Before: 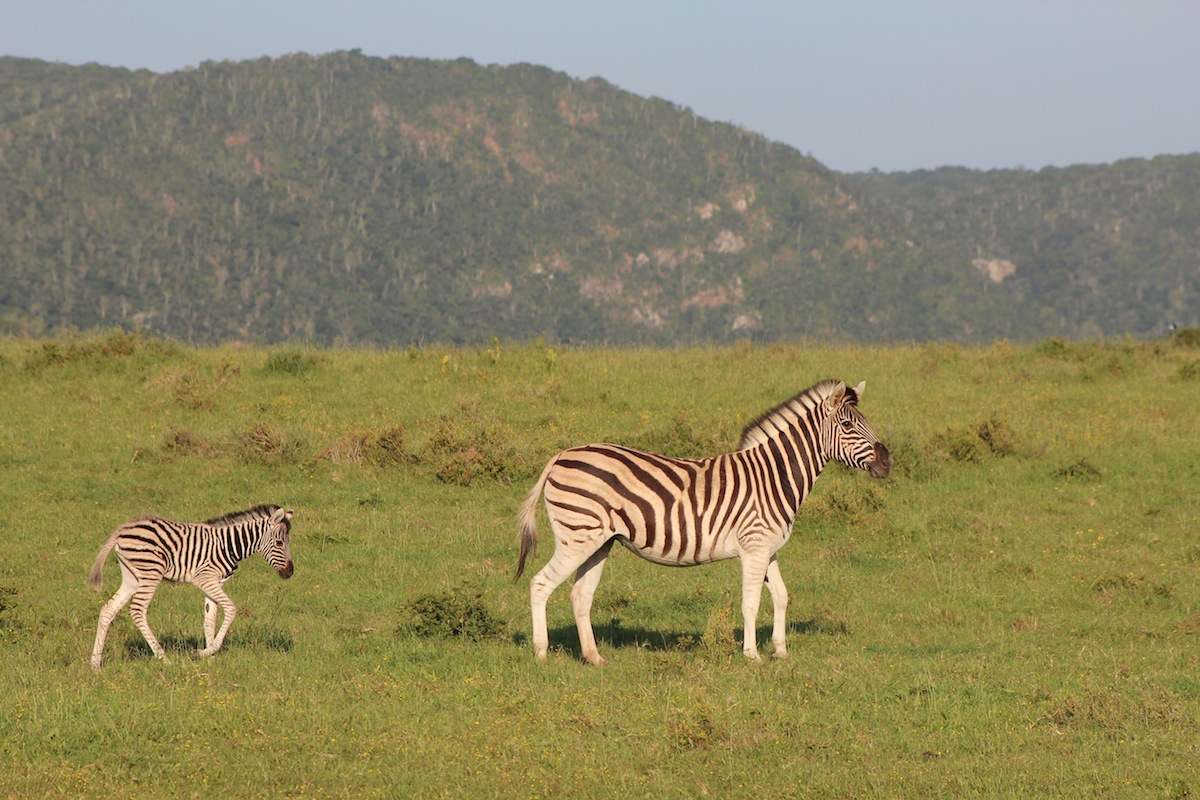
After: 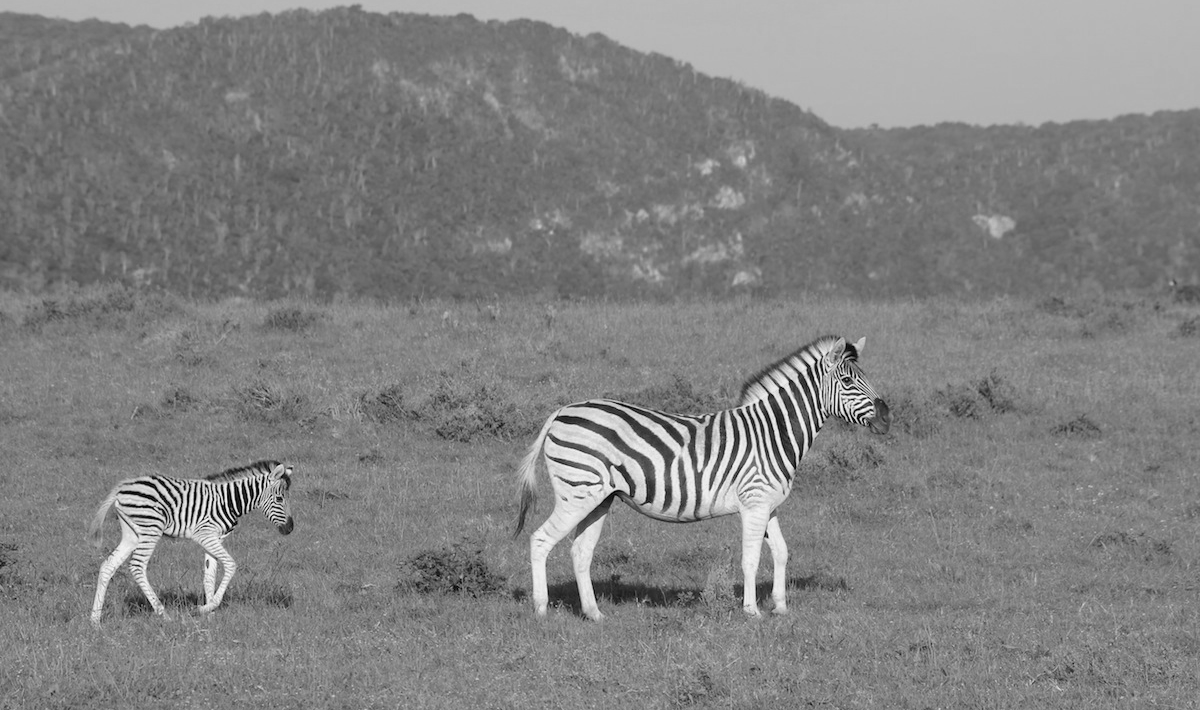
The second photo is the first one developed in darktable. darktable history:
white balance: red 0.988, blue 1.017
color zones: curves: ch0 [(0.004, 0.588) (0.116, 0.636) (0.259, 0.476) (0.423, 0.464) (0.75, 0.5)]; ch1 [(0, 0) (0.143, 0) (0.286, 0) (0.429, 0) (0.571, 0) (0.714, 0) (0.857, 0)]
crop and rotate: top 5.609%, bottom 5.609%
